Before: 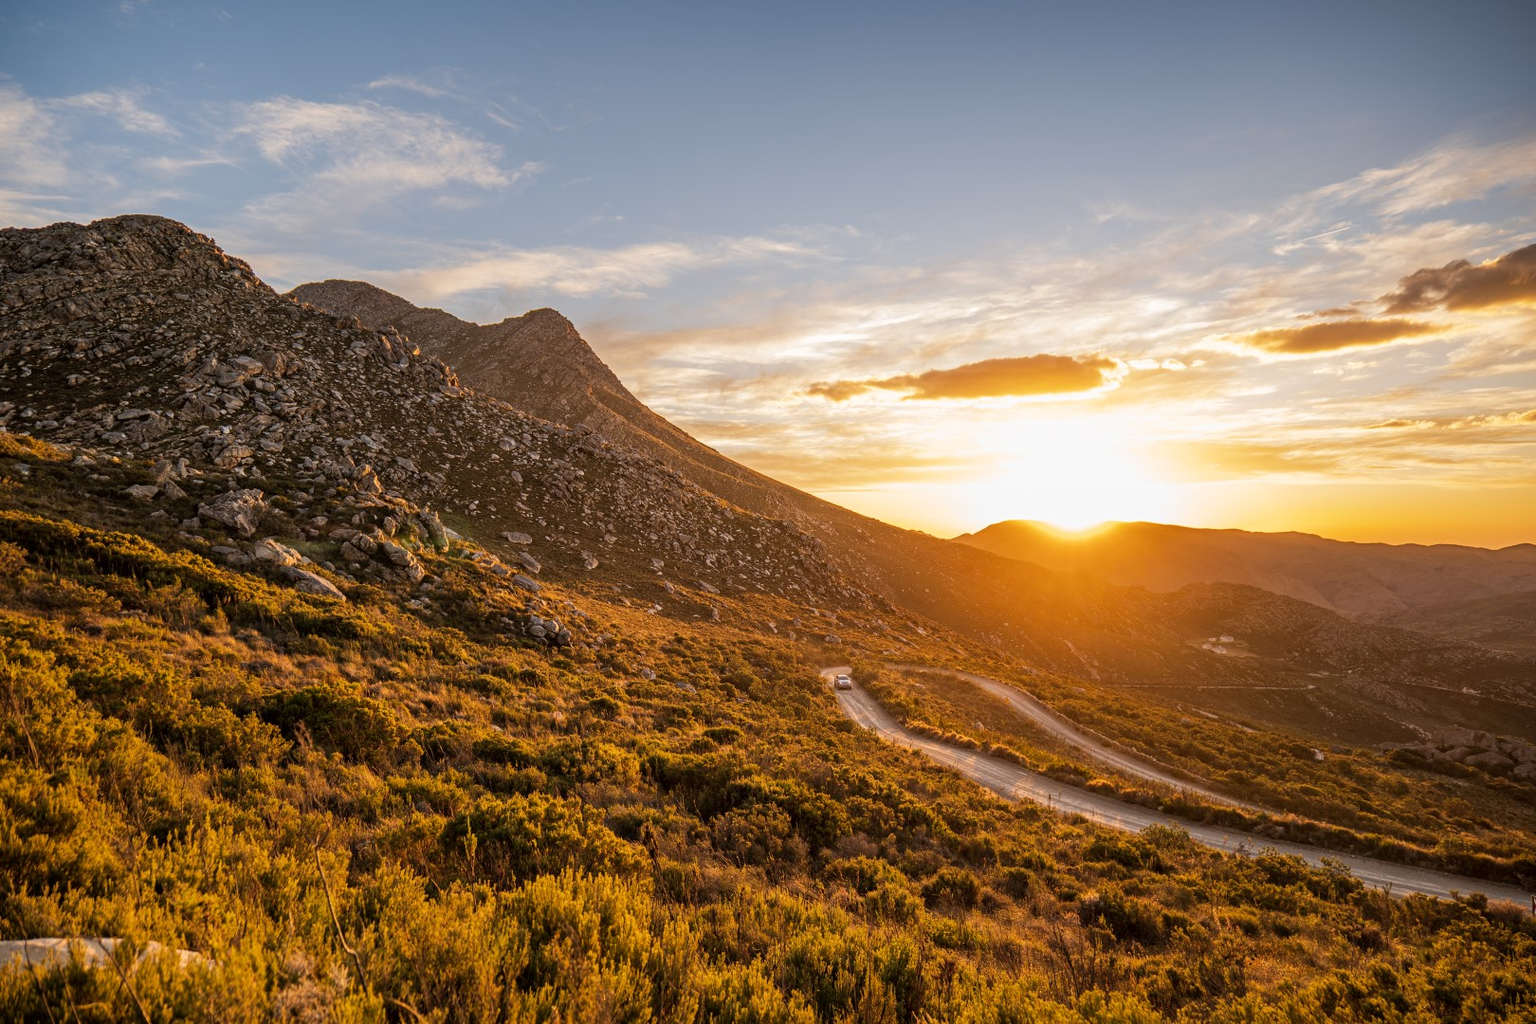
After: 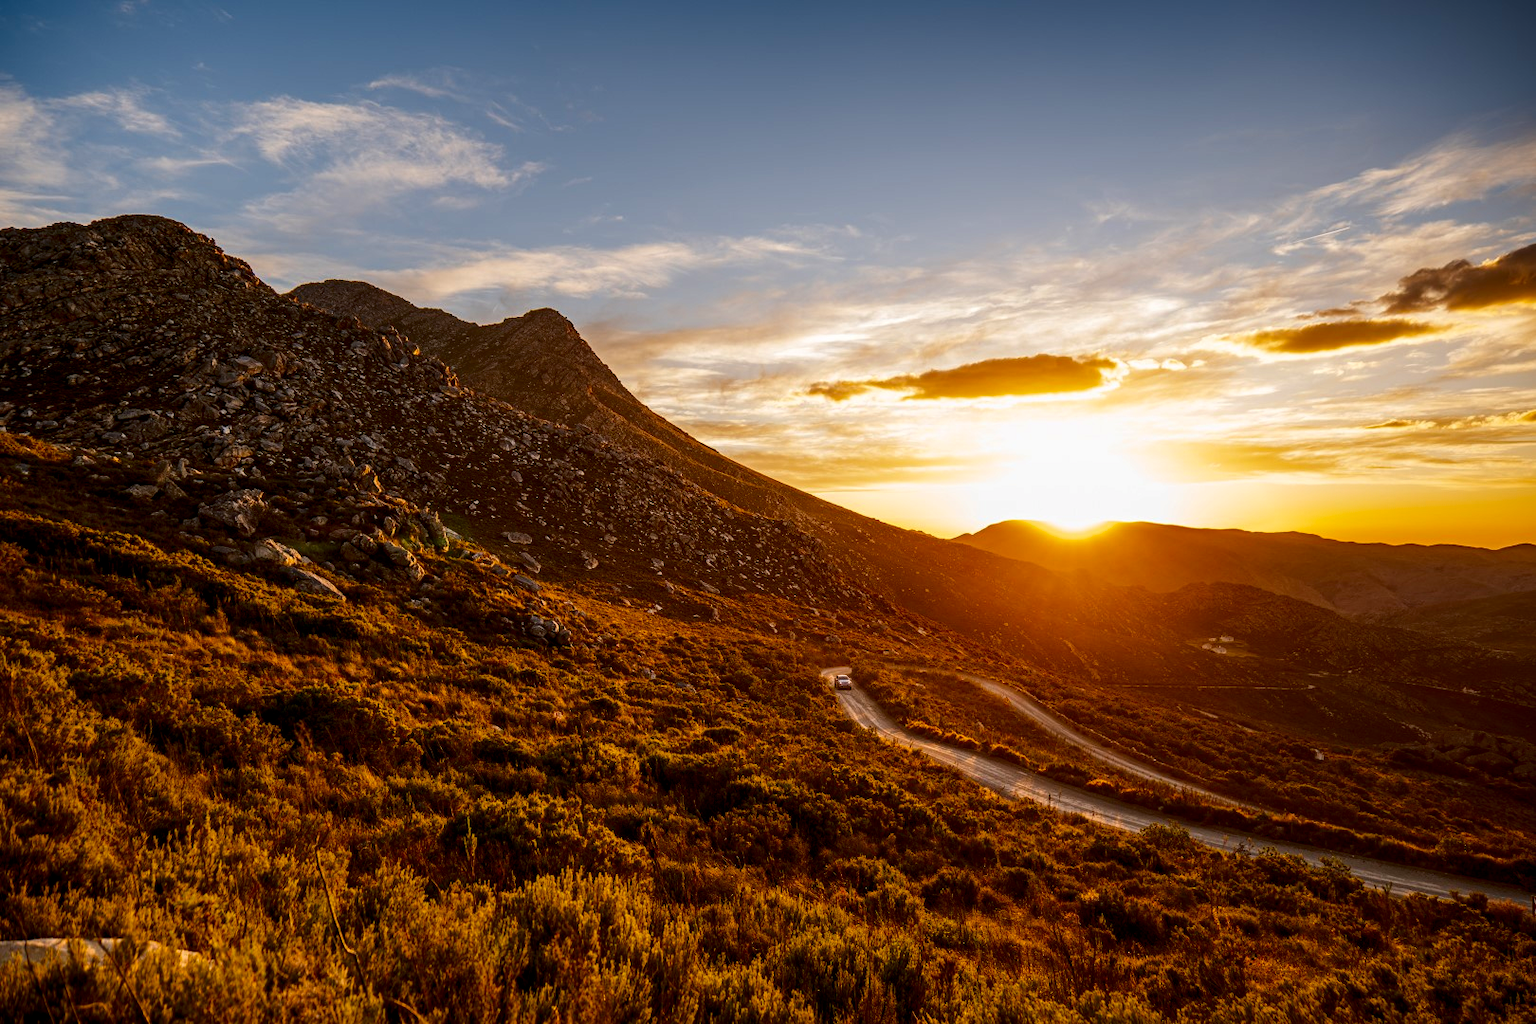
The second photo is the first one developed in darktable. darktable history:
exposure: black level correction 0.004, exposure 0.017 EV, compensate exposure bias true, compensate highlight preservation false
color balance rgb: perceptual saturation grading › global saturation 7.287%, perceptual saturation grading › shadows 4.295%, global vibrance 9.876%
contrast brightness saturation: contrast 0.131, brightness -0.236, saturation 0.143
